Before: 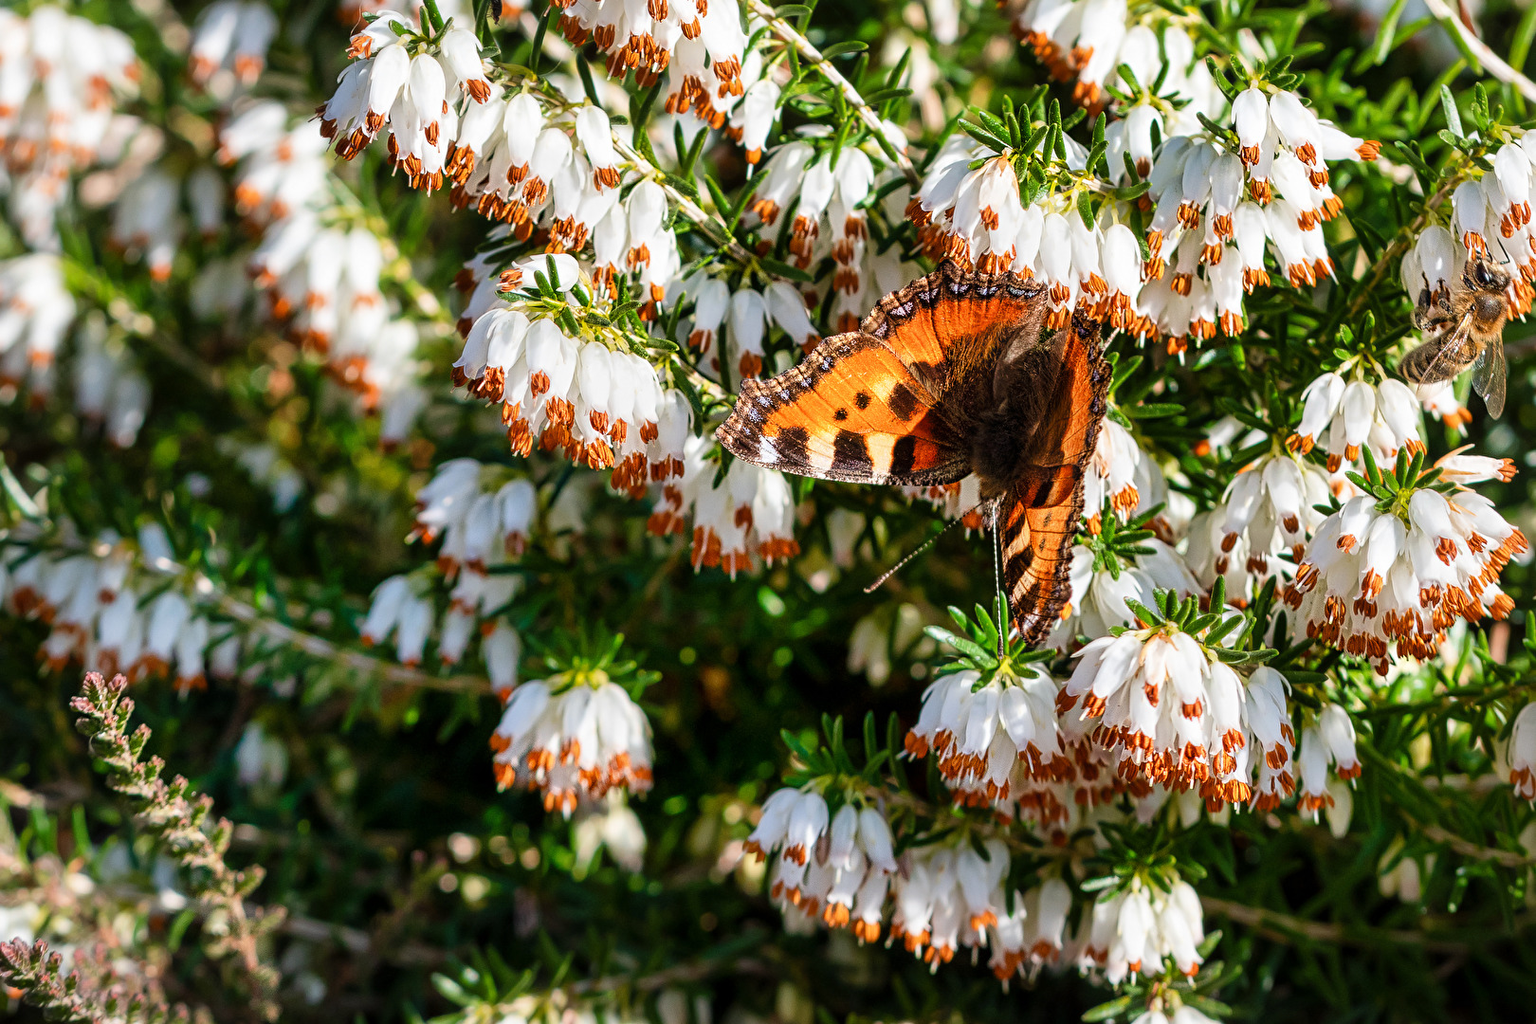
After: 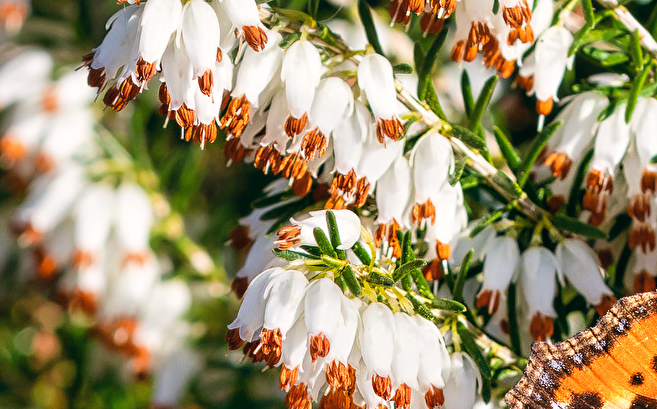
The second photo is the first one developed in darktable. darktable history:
exposure: exposure -0.05 EV
color balance: lift [1, 0.998, 1.001, 1.002], gamma [1, 1.02, 1, 0.98], gain [1, 1.02, 1.003, 0.98]
levels: levels [0, 0.492, 0.984]
crop: left 15.452%, top 5.459%, right 43.956%, bottom 56.62%
tone equalizer: on, module defaults
